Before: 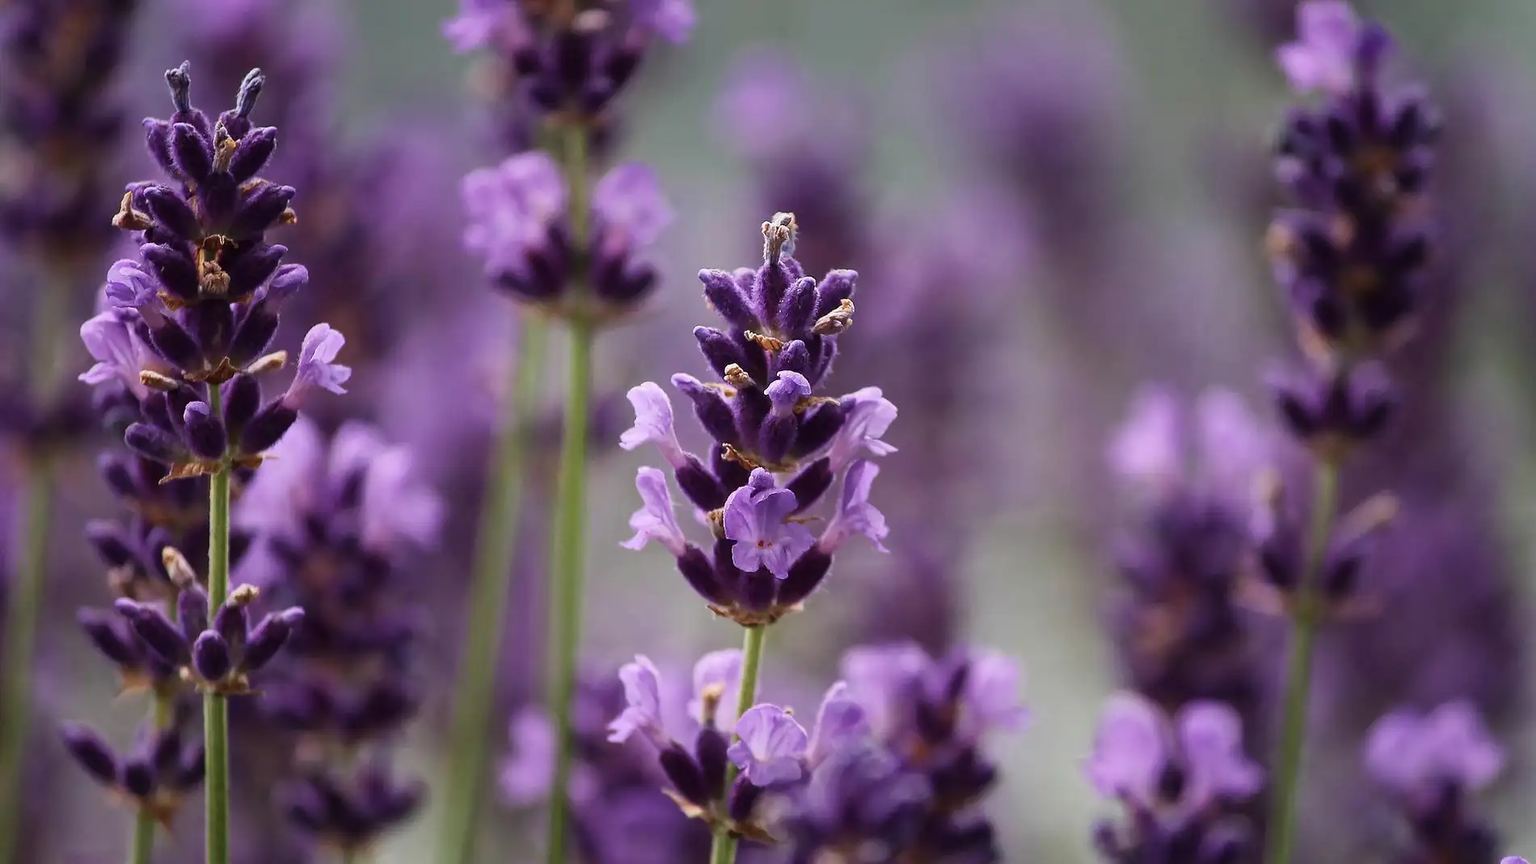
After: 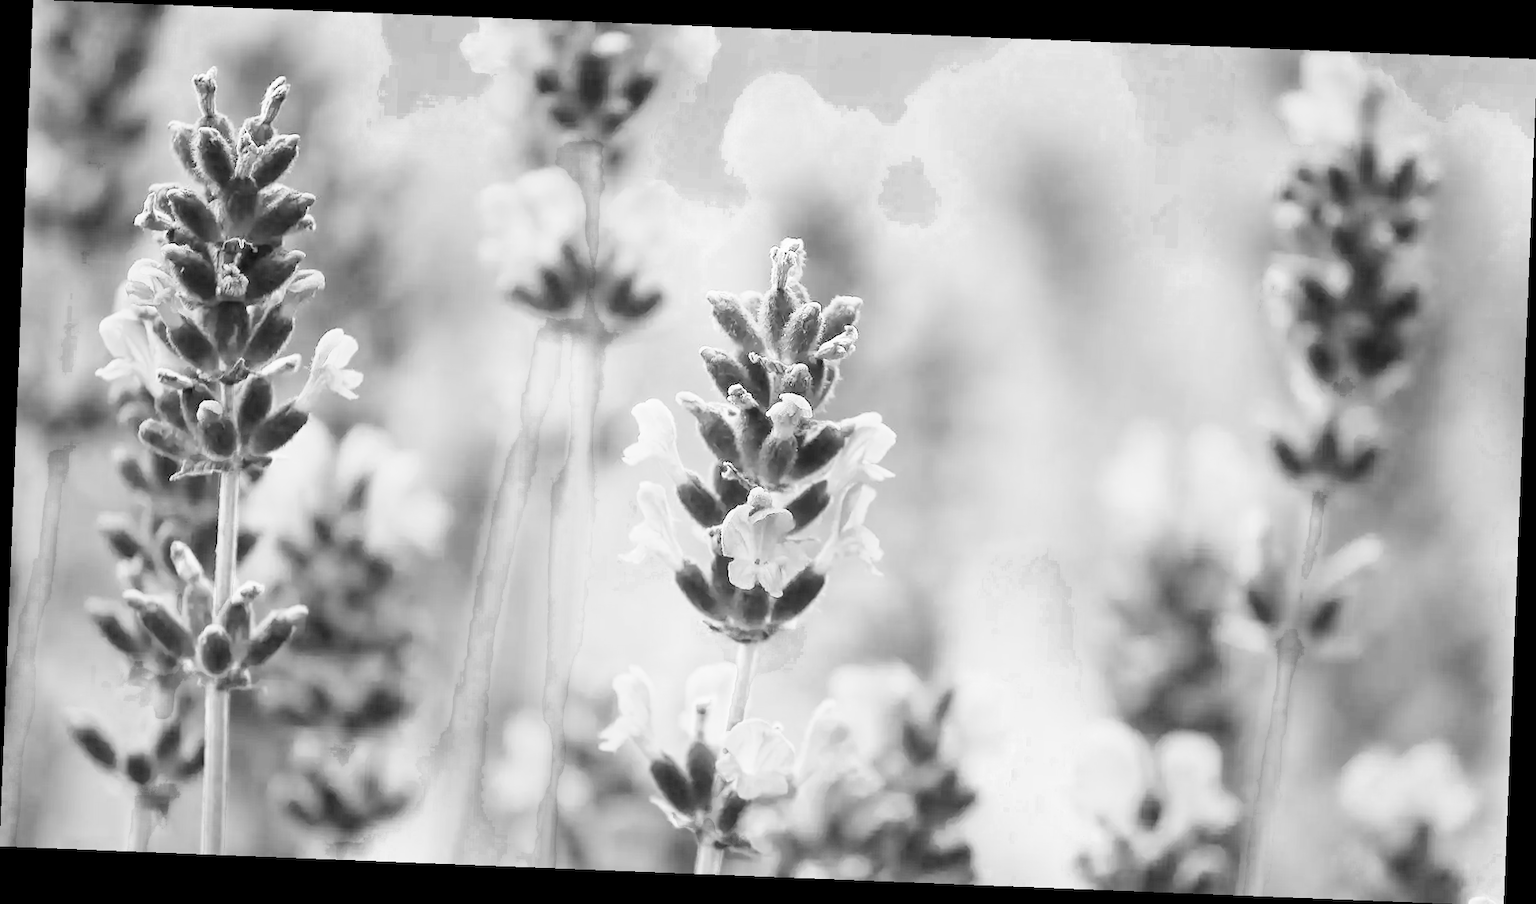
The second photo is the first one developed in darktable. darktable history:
crop and rotate: angle -2.27°
filmic rgb: black relative exposure -6.78 EV, white relative exposure 5.92 EV, hardness 2.69
color zones: curves: ch0 [(0.002, 0.589) (0.107, 0.484) (0.146, 0.249) (0.217, 0.352) (0.309, 0.525) (0.39, 0.404) (0.455, 0.169) (0.597, 0.055) (0.724, 0.212) (0.775, 0.691) (0.869, 0.571) (1, 0.587)]; ch1 [(0, 0) (0.143, 0) (0.286, 0) (0.429, 0) (0.571, 0) (0.714, 0) (0.857, 0)]
exposure: exposure 2.965 EV, compensate highlight preservation false
